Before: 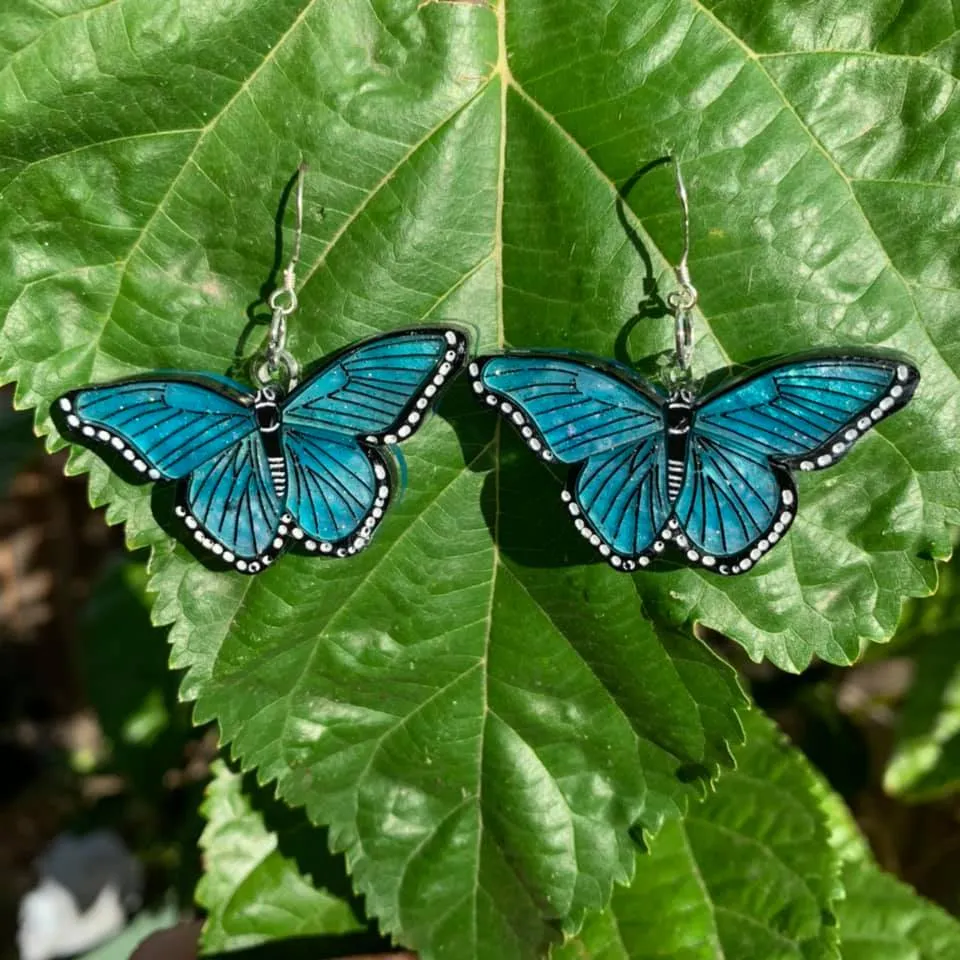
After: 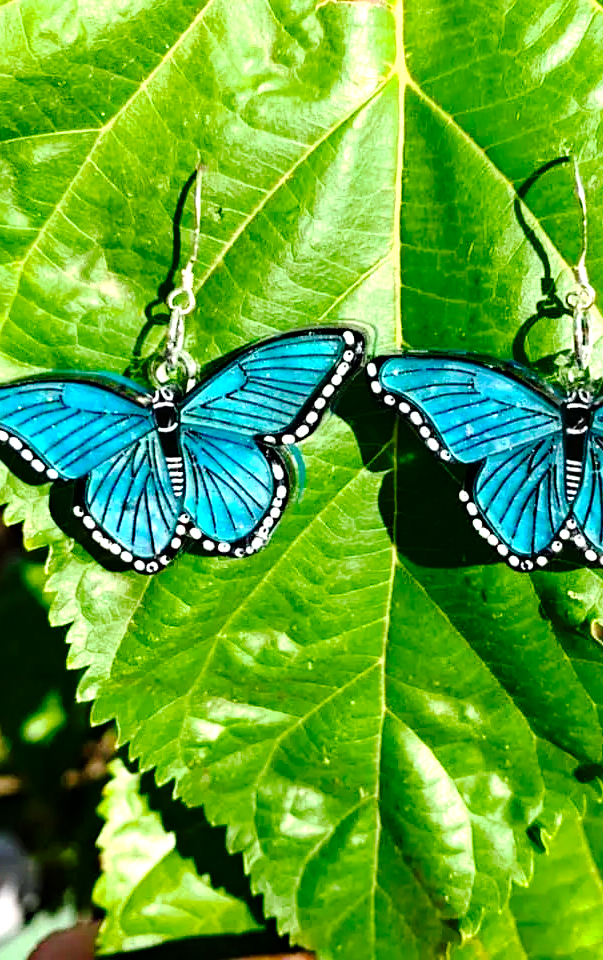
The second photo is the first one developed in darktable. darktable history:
exposure: exposure 0.698 EV, compensate highlight preservation false
sharpen: amount 0.209
crop: left 10.686%, right 26.455%
tone equalizer: -8 EV -0.405 EV, -7 EV -0.407 EV, -6 EV -0.362 EV, -5 EV -0.24 EV, -3 EV 0.237 EV, -2 EV 0.336 EV, -1 EV 0.39 EV, +0 EV 0.387 EV
haze removal: compatibility mode true, adaptive false
color balance rgb: perceptual saturation grading › global saturation 19.642%, global vibrance 20%
tone curve: curves: ch0 [(0.003, 0) (0.066, 0.031) (0.16, 0.089) (0.269, 0.218) (0.395, 0.408) (0.517, 0.56) (0.684, 0.734) (0.791, 0.814) (1, 1)]; ch1 [(0, 0) (0.164, 0.115) (0.337, 0.332) (0.39, 0.398) (0.464, 0.461) (0.501, 0.5) (0.507, 0.5) (0.534, 0.532) (0.577, 0.59) (0.652, 0.681) (0.733, 0.764) (0.819, 0.823) (1, 1)]; ch2 [(0, 0) (0.337, 0.382) (0.464, 0.476) (0.501, 0.5) (0.527, 0.54) (0.551, 0.565) (0.628, 0.632) (0.689, 0.686) (1, 1)], preserve colors none
